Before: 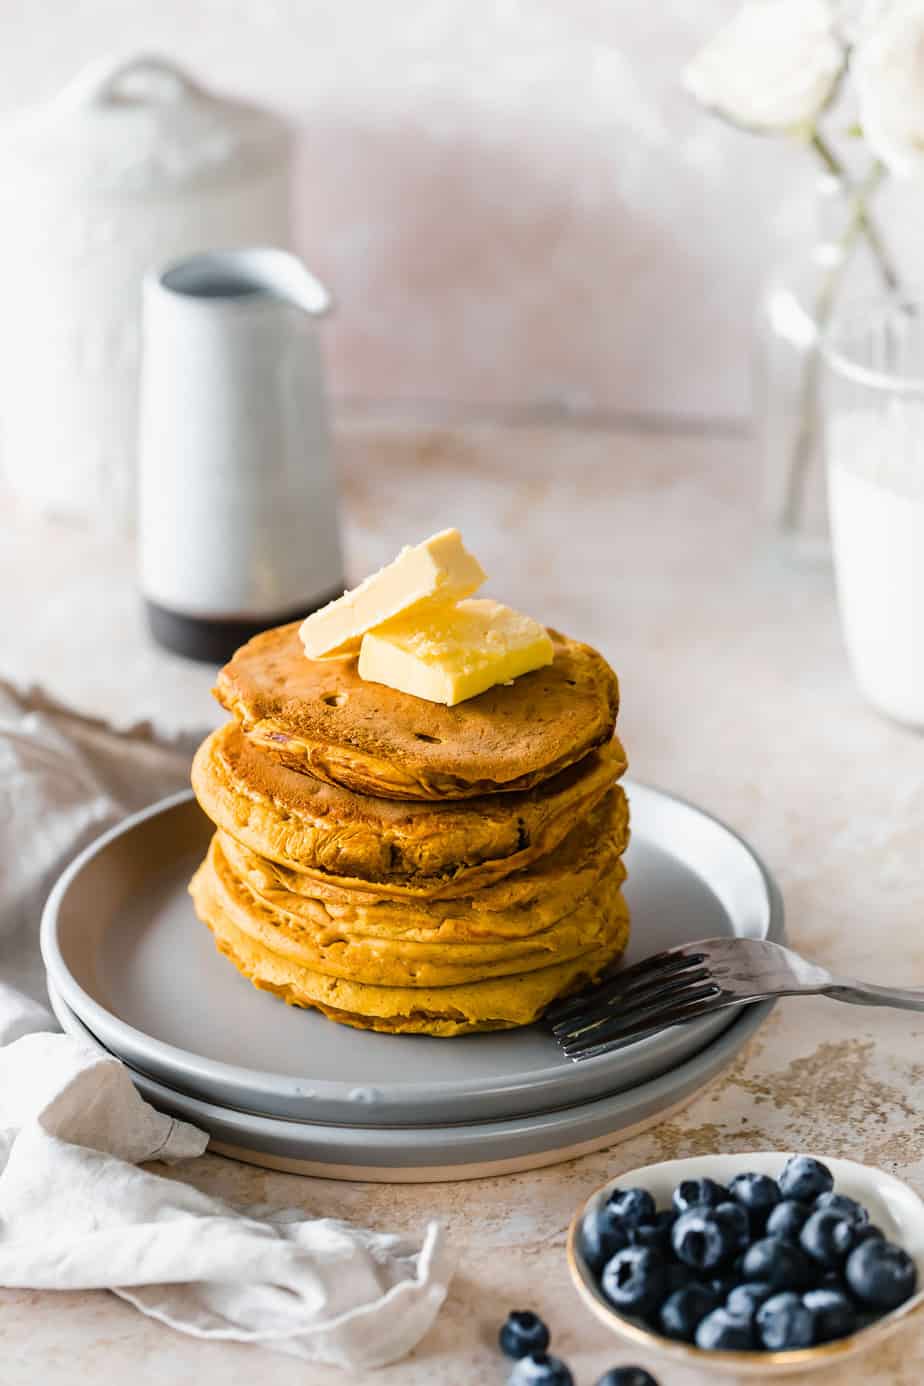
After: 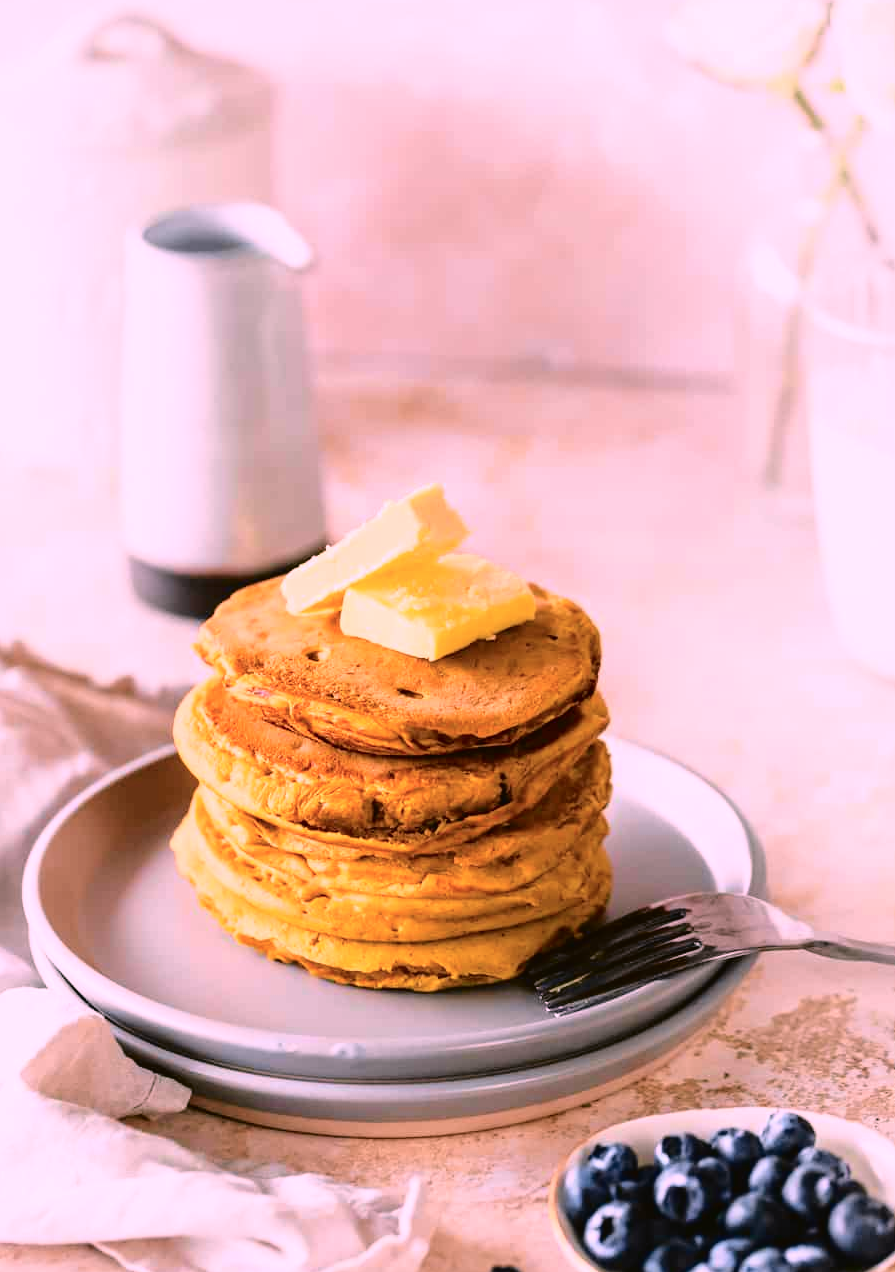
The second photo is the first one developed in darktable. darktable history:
white balance: red 1.188, blue 1.11
tone curve: curves: ch0 [(0, 0.021) (0.049, 0.044) (0.152, 0.14) (0.328, 0.377) (0.473, 0.543) (0.641, 0.705) (0.85, 0.894) (1, 0.969)]; ch1 [(0, 0) (0.302, 0.331) (0.427, 0.433) (0.472, 0.47) (0.502, 0.503) (0.527, 0.521) (0.564, 0.58) (0.614, 0.626) (0.677, 0.701) (0.859, 0.885) (1, 1)]; ch2 [(0, 0) (0.33, 0.301) (0.447, 0.44) (0.487, 0.496) (0.502, 0.516) (0.535, 0.563) (0.565, 0.593) (0.618, 0.628) (1, 1)], color space Lab, independent channels, preserve colors none
crop: left 1.964%, top 3.251%, right 1.122%, bottom 4.933%
contrast brightness saturation: saturation -0.04
